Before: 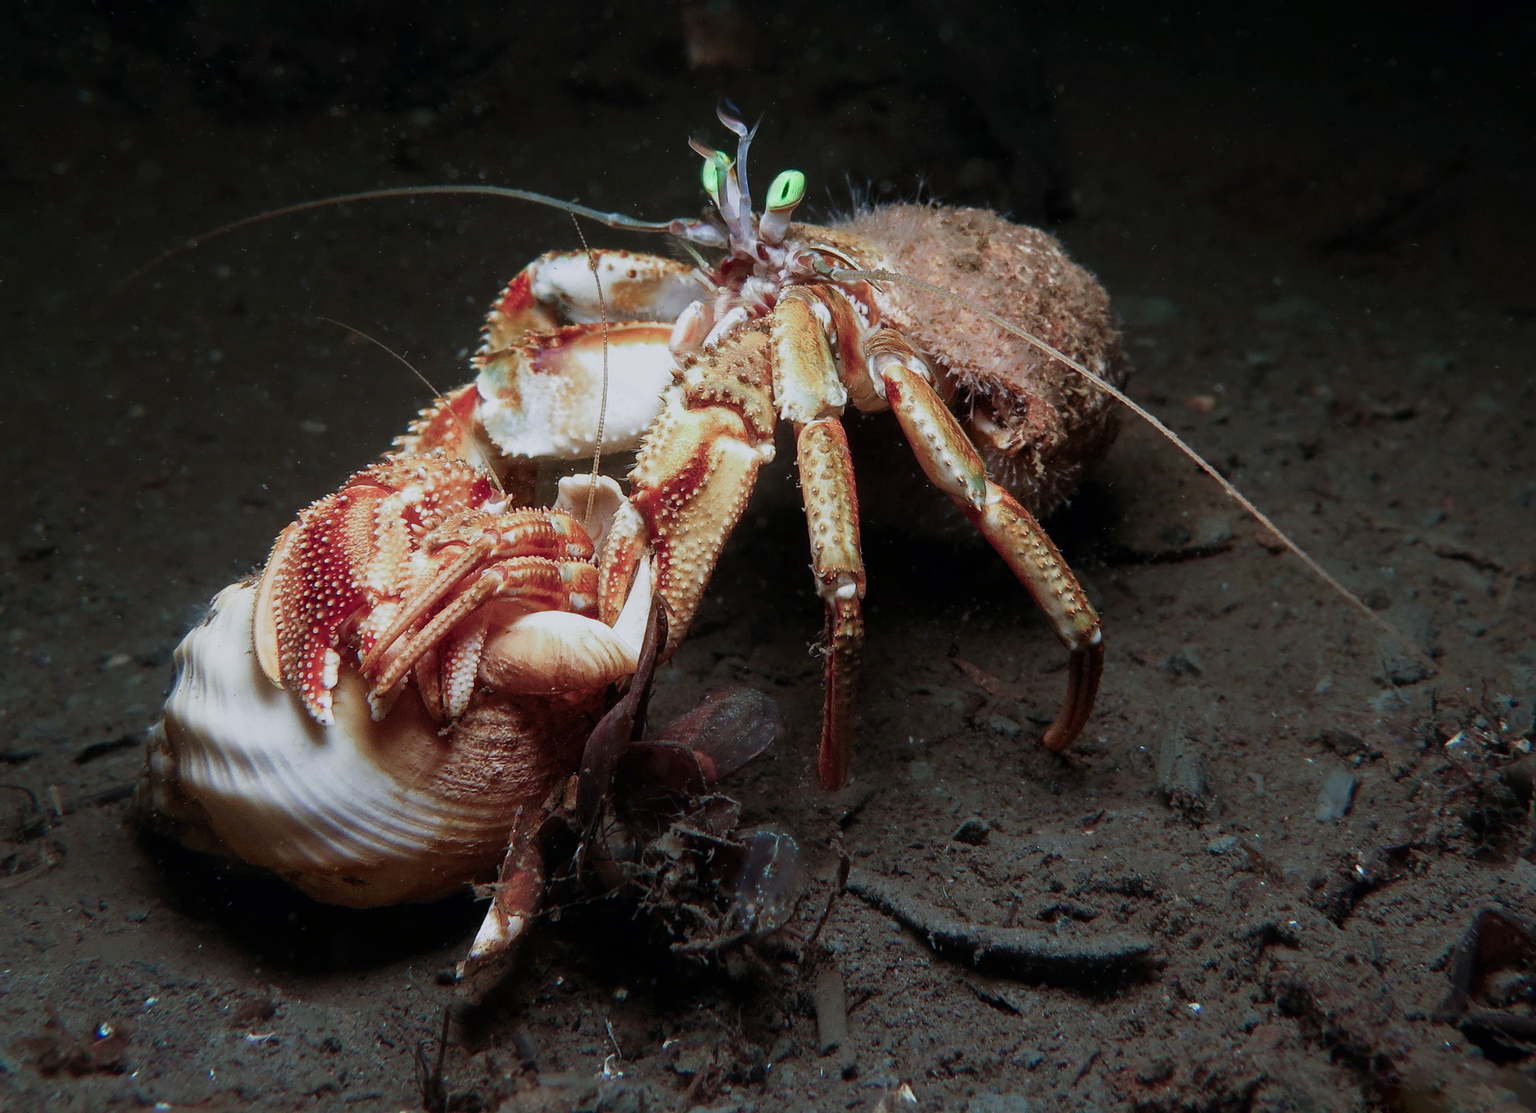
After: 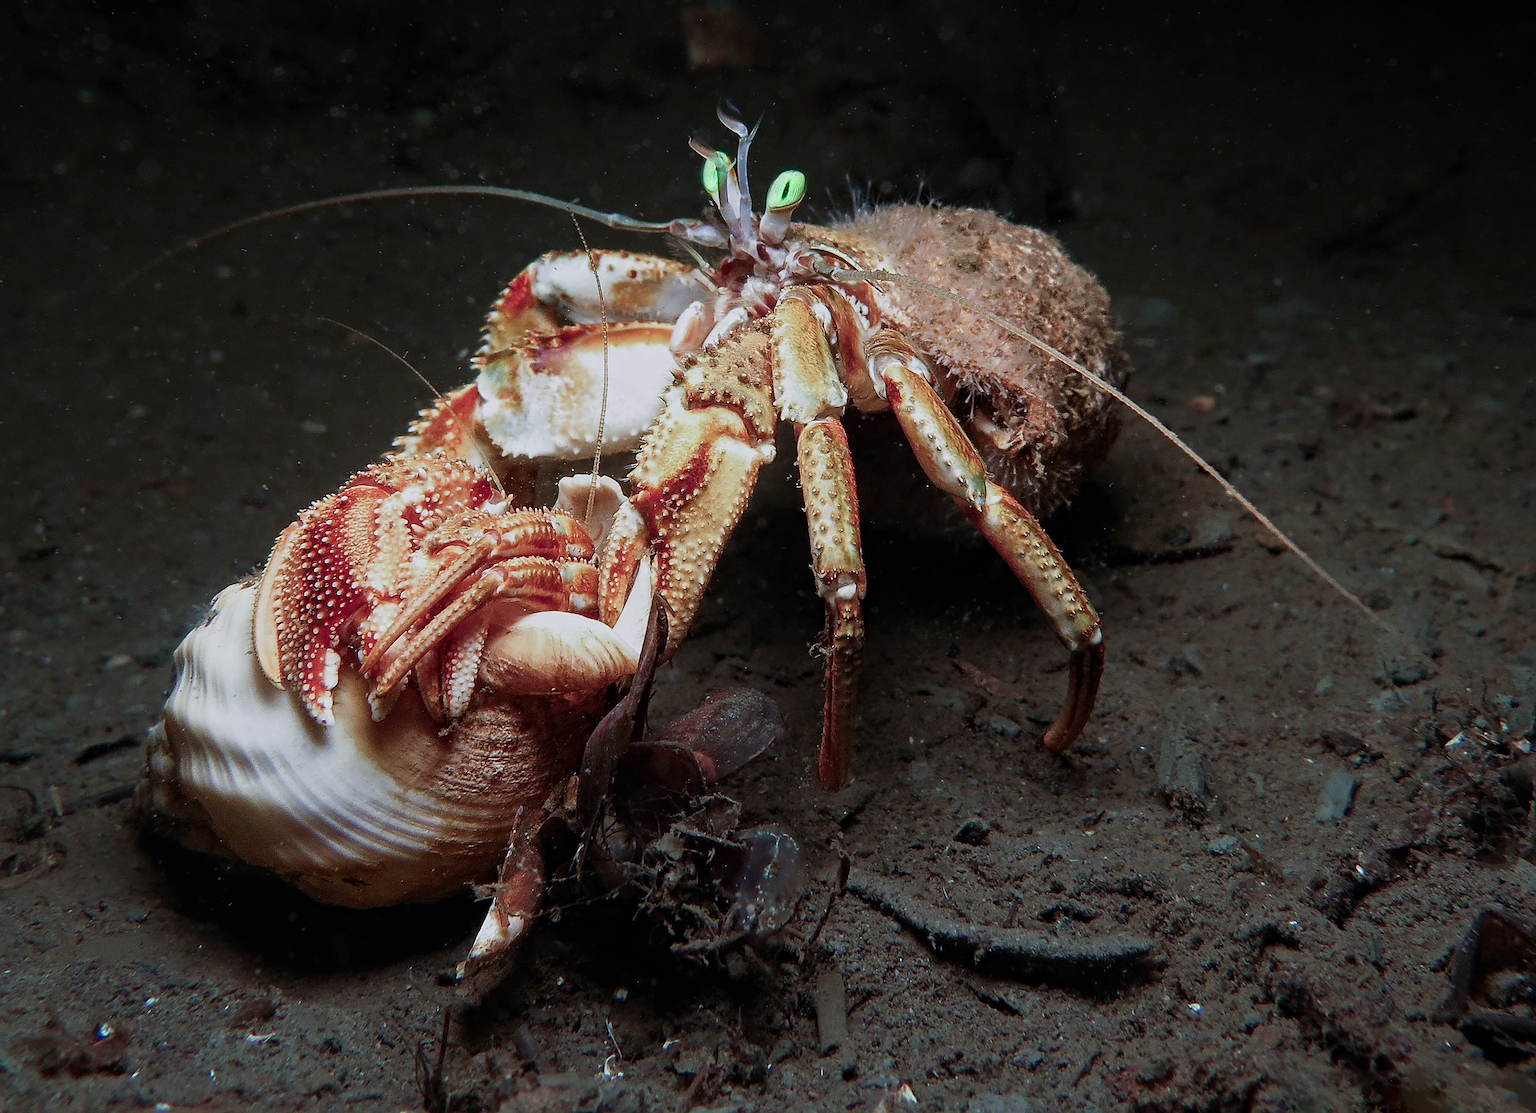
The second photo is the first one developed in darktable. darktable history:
sharpen: radius 1.377, amount 1.238, threshold 0.735
local contrast: mode bilateral grid, contrast 28, coarseness 15, detail 116%, midtone range 0.2
